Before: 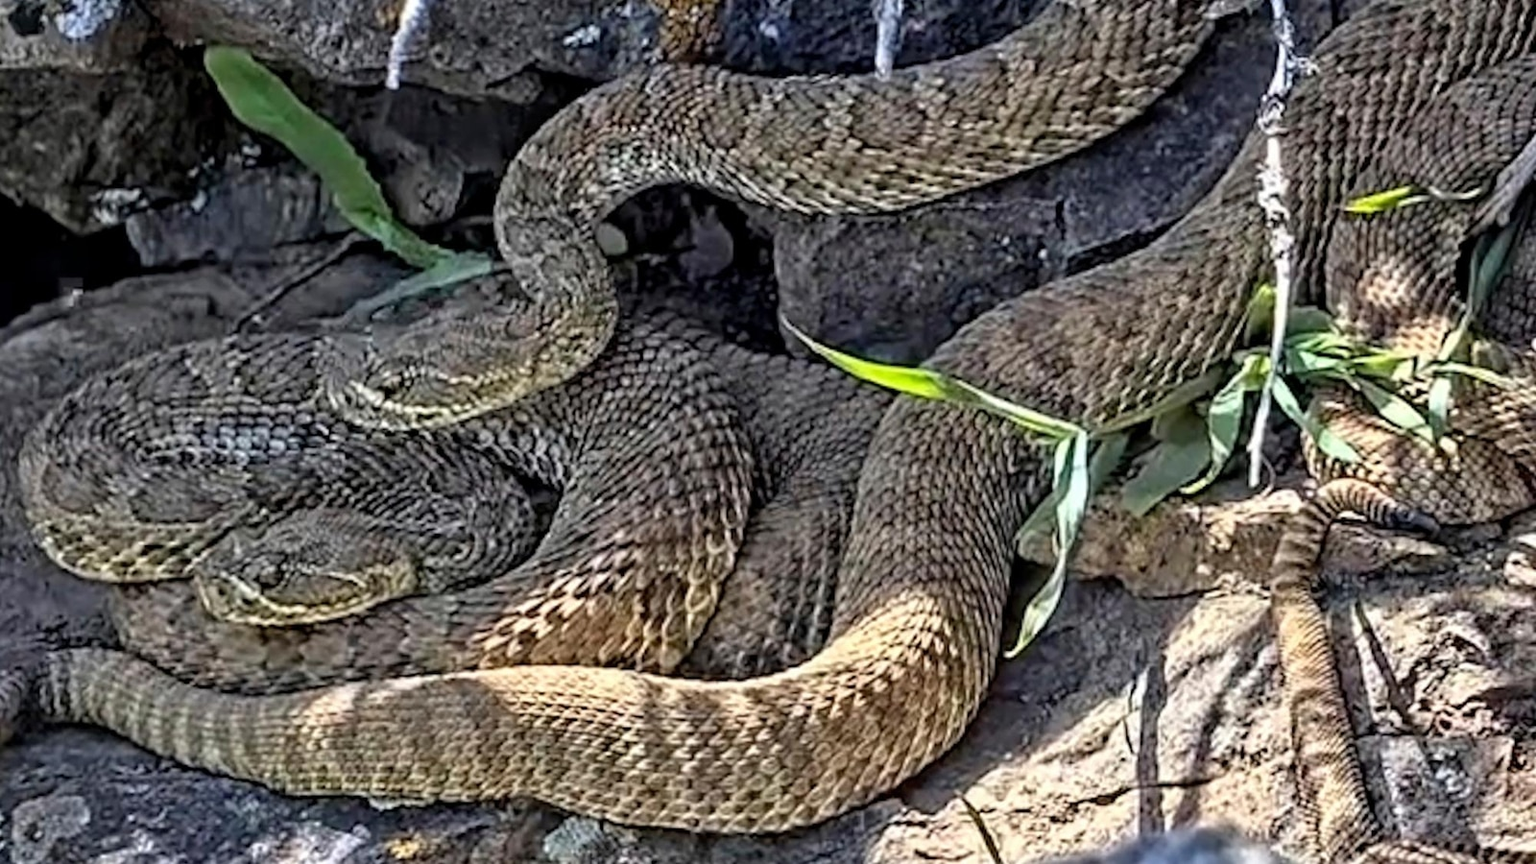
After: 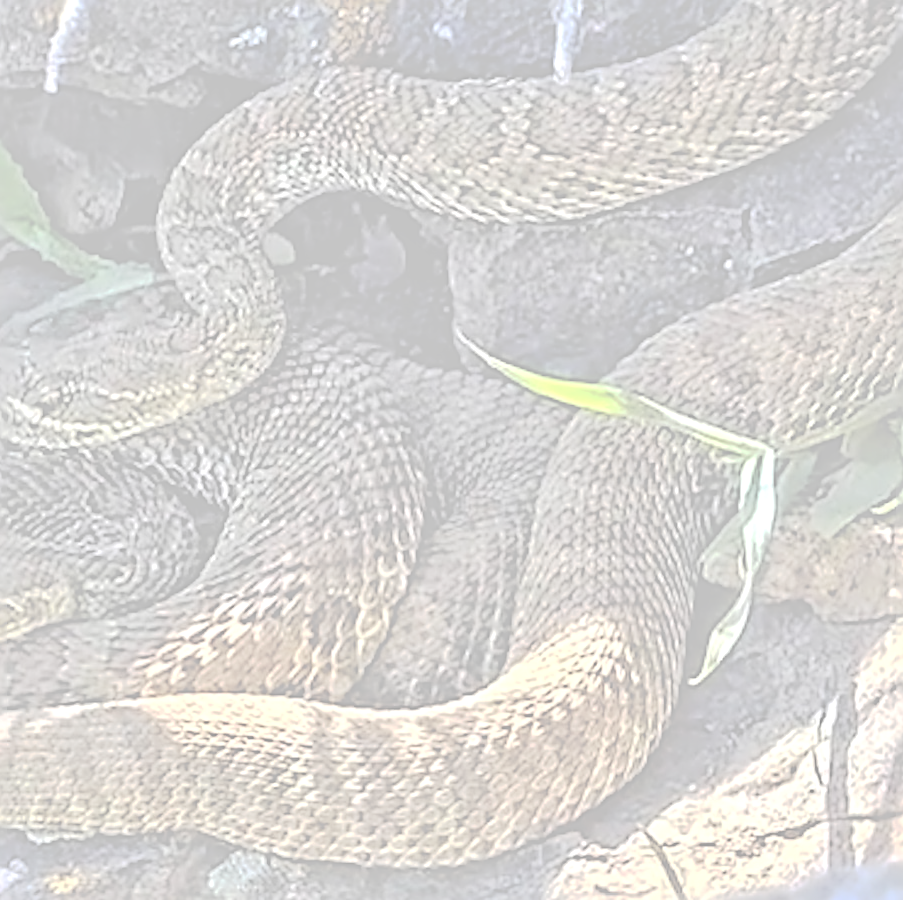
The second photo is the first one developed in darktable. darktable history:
local contrast: mode bilateral grid, contrast 26, coarseness 47, detail 151%, midtone range 0.2
sharpen: radius 2.602, amount 0.681
contrast brightness saturation: brightness 0.986
exposure: black level correction -0.087, compensate highlight preservation false
tone curve: curves: ch0 [(0, 0) (0.003, 0.275) (0.011, 0.288) (0.025, 0.309) (0.044, 0.326) (0.069, 0.346) (0.1, 0.37) (0.136, 0.396) (0.177, 0.432) (0.224, 0.473) (0.277, 0.516) (0.335, 0.566) (0.399, 0.611) (0.468, 0.661) (0.543, 0.711) (0.623, 0.761) (0.709, 0.817) (0.801, 0.867) (0.898, 0.911) (1, 1)], preserve colors none
crop and rotate: left 22.436%, right 21.111%
